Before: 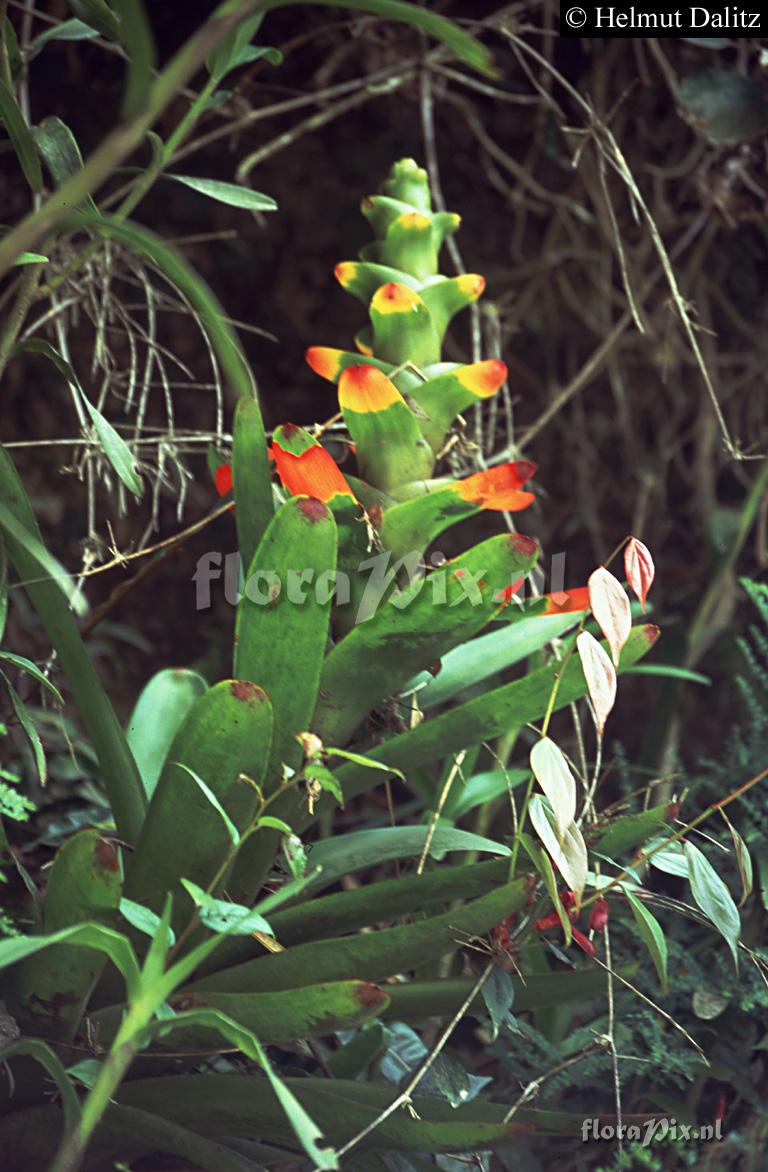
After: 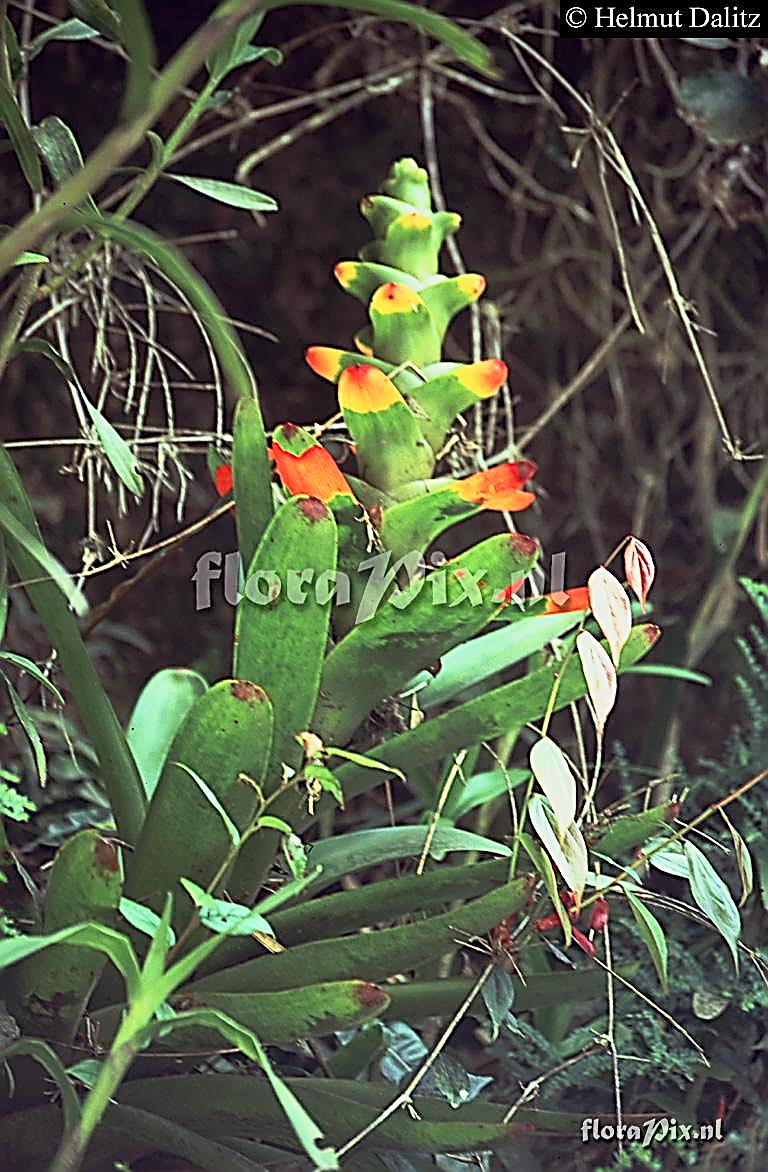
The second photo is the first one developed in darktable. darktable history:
base curve: curves: ch0 [(0, 0) (0.088, 0.125) (0.176, 0.251) (0.354, 0.501) (0.613, 0.749) (1, 0.877)]
sharpen: amount 1.877
